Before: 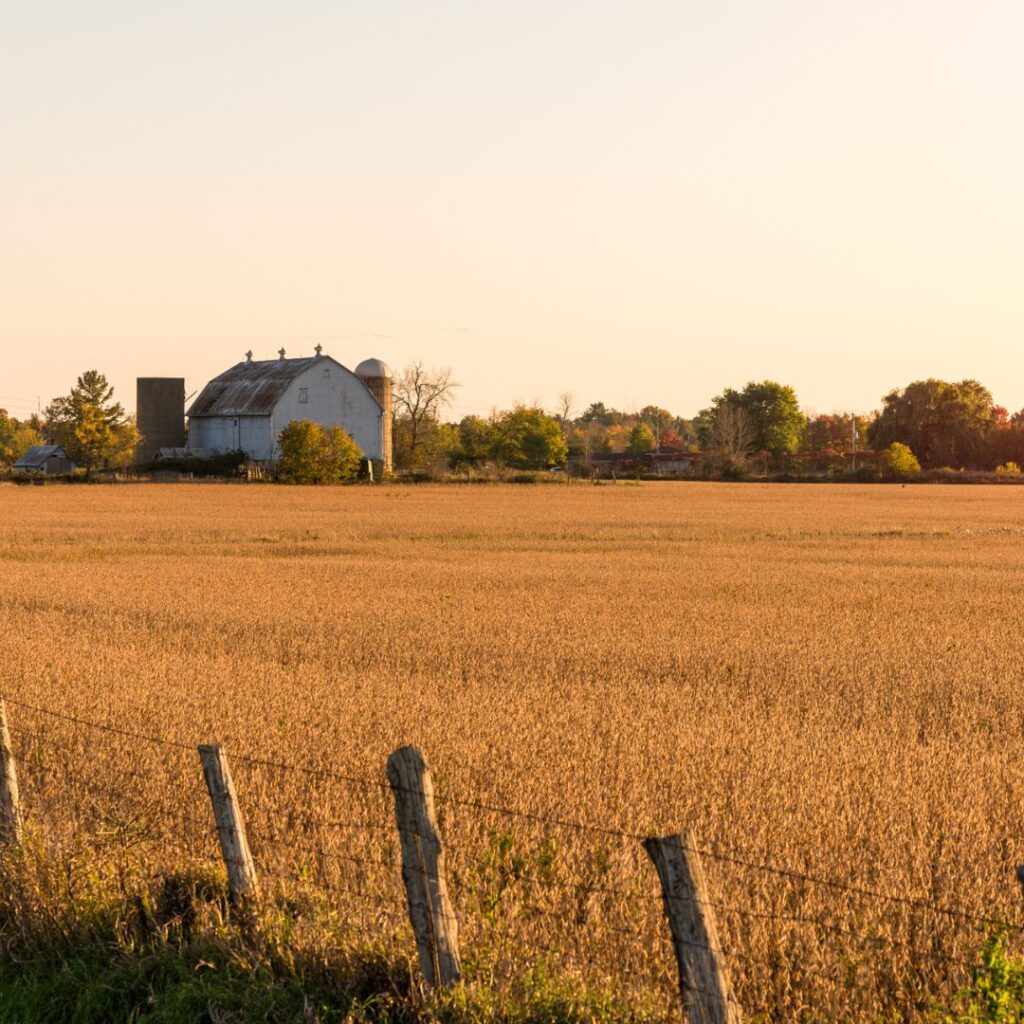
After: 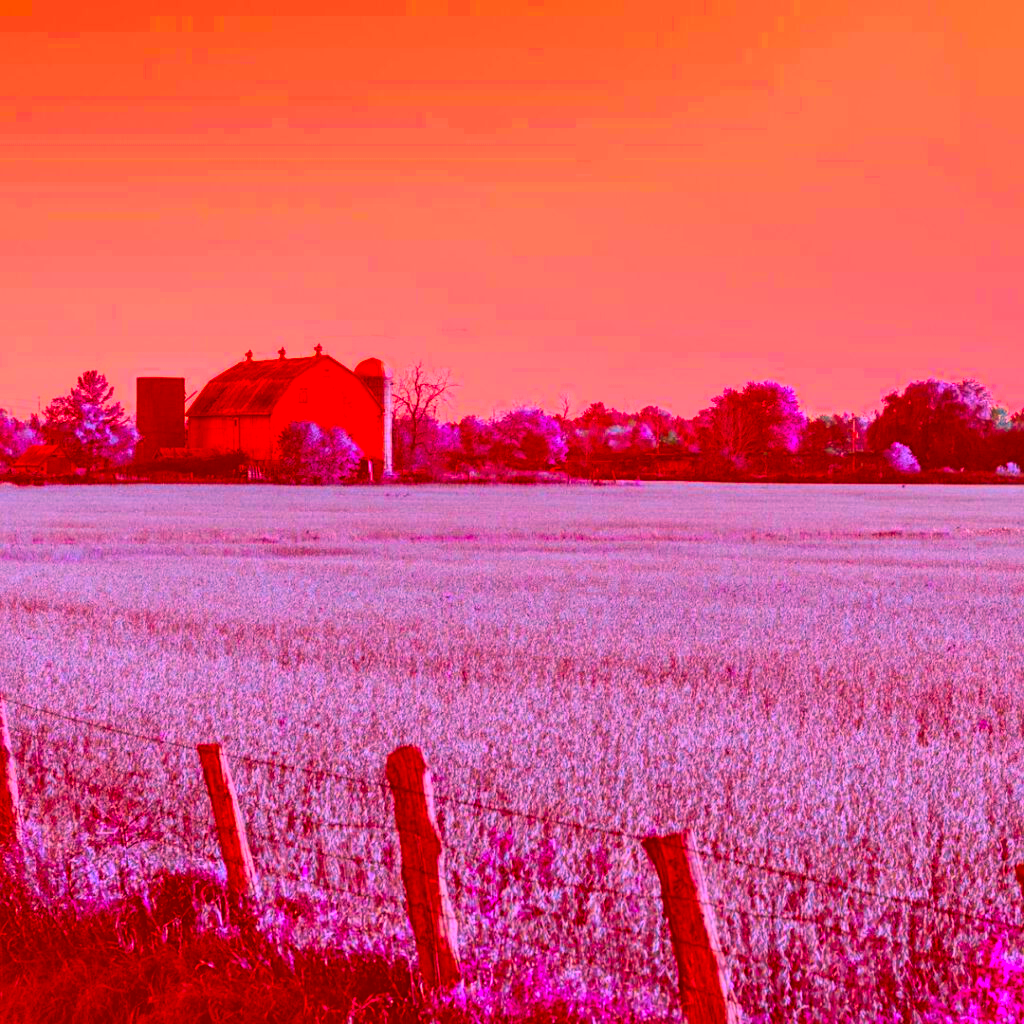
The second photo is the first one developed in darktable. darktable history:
color correction: highlights a* -39.17, highlights b* -39.32, shadows a* -39.74, shadows b* -39.22, saturation -2.94
sharpen: amount 0.203
